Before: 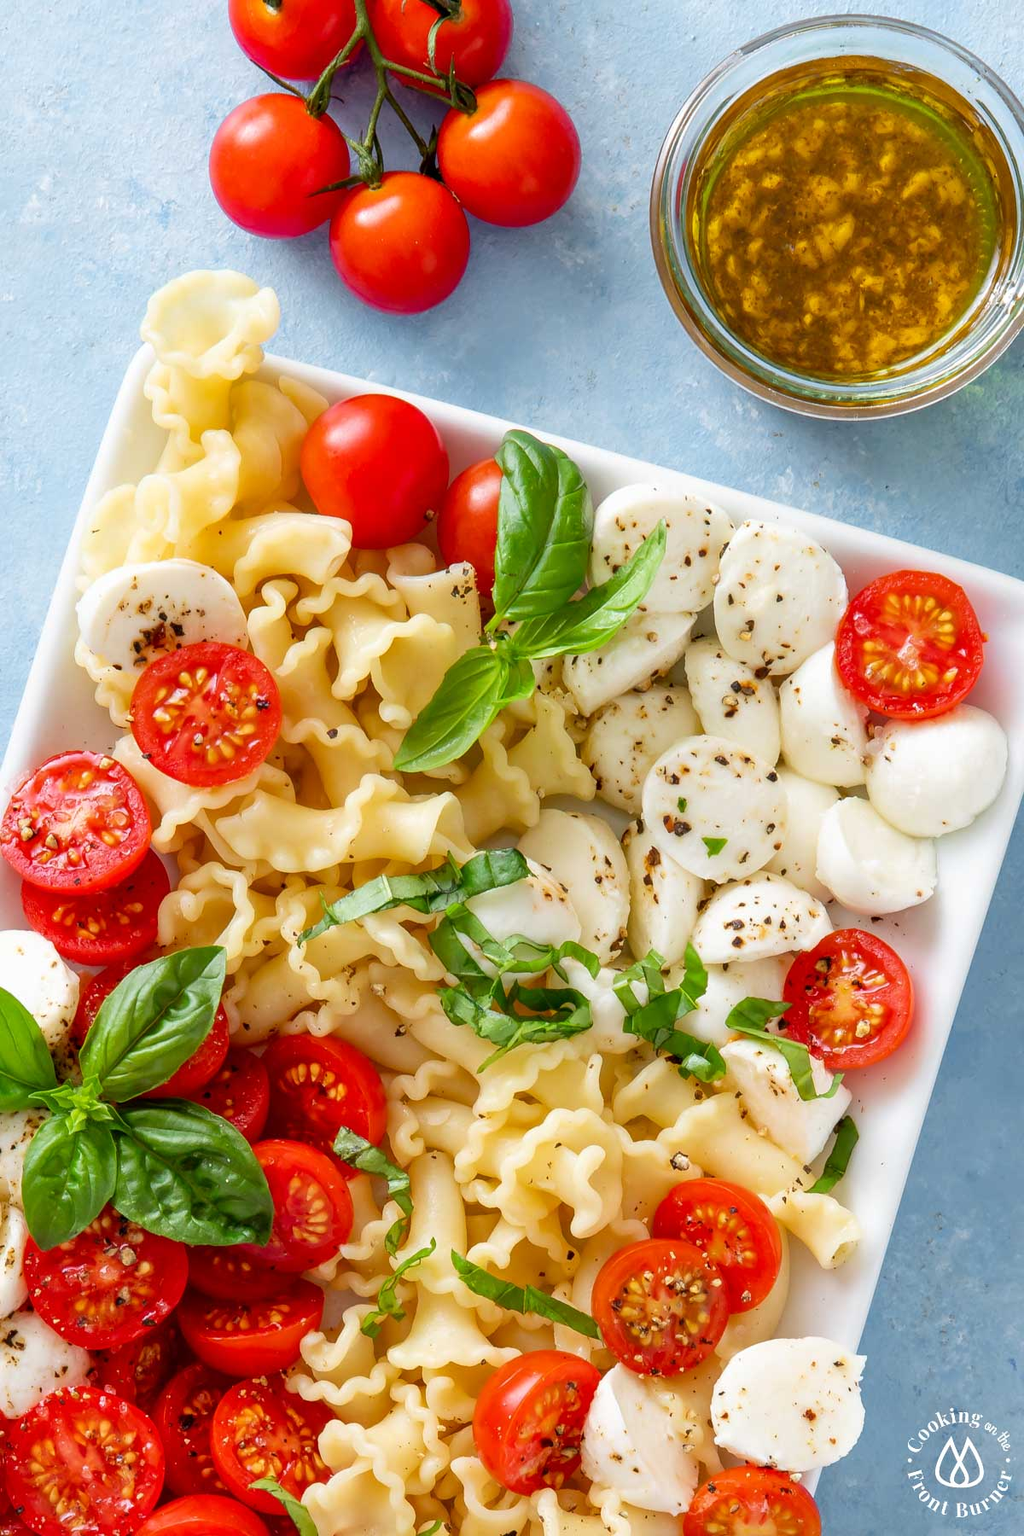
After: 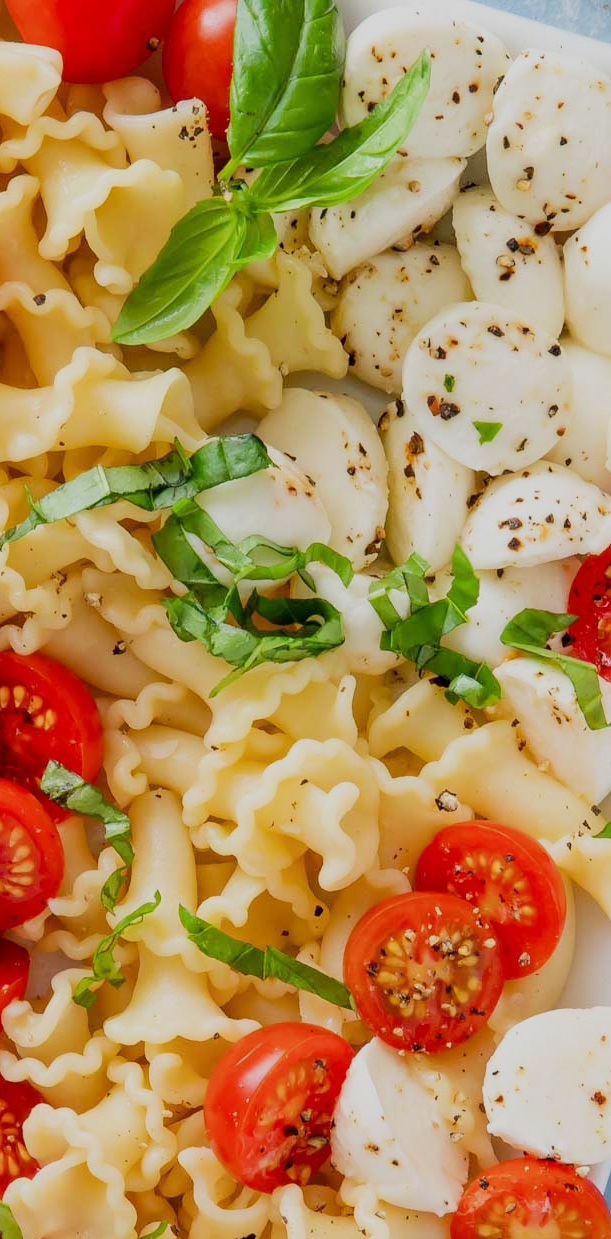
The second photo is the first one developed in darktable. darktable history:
crop and rotate: left 29.237%, top 31.152%, right 19.807%
filmic rgb: black relative exposure -7.65 EV, white relative exposure 4.56 EV, hardness 3.61, contrast 1.05
color balance: on, module defaults
